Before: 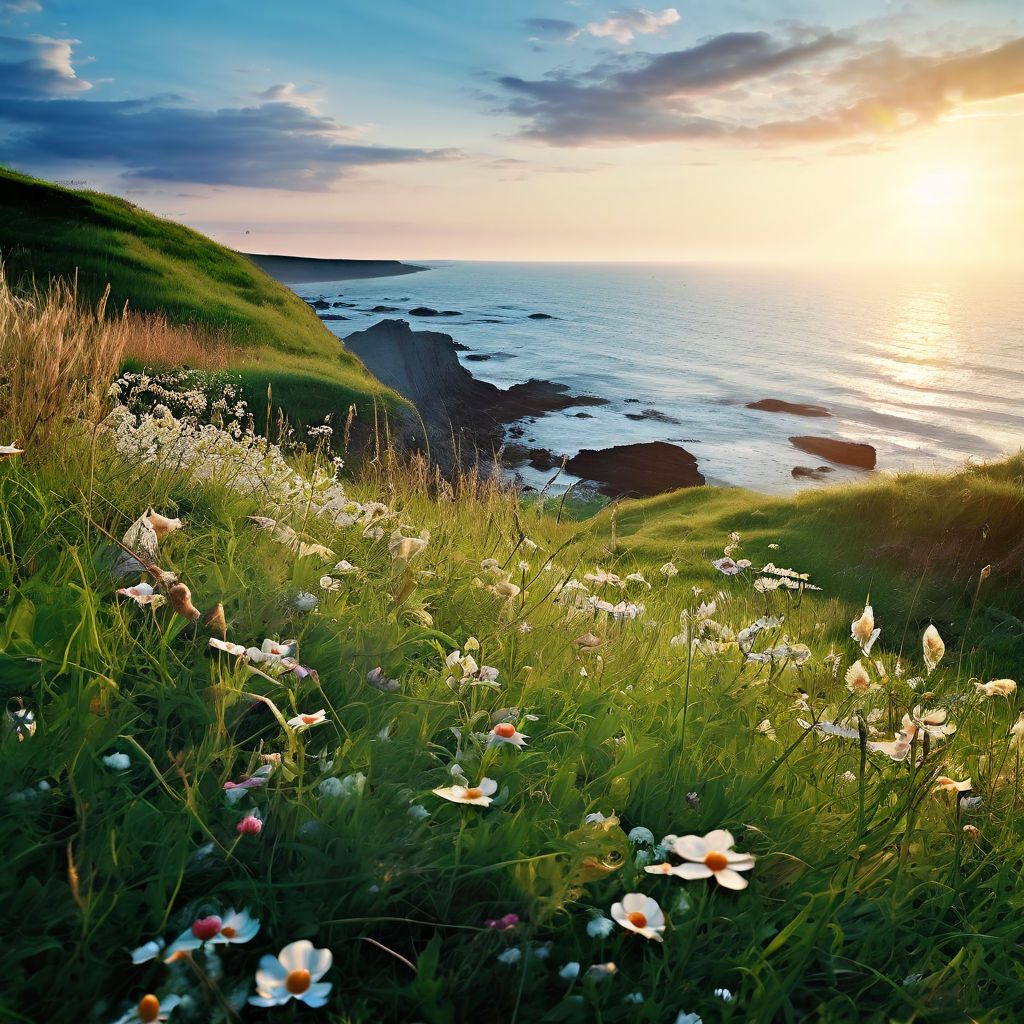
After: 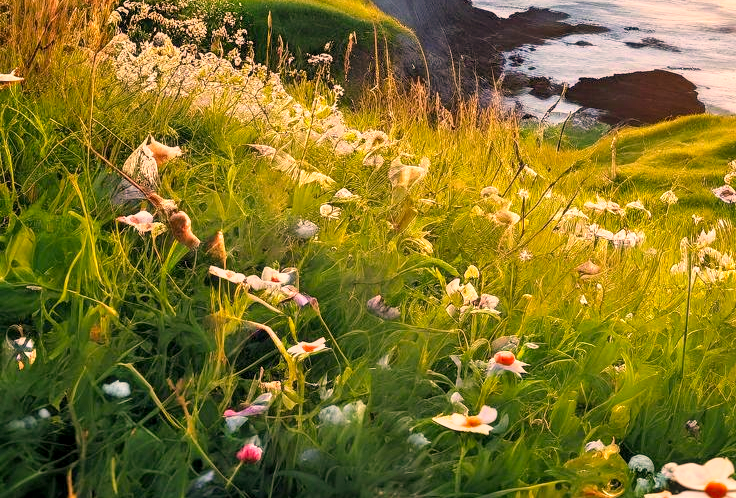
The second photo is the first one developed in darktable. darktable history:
crop: top 36.379%, right 28.059%, bottom 14.986%
shadows and highlights: shadows 34.11, highlights -35.03, soften with gaussian
contrast brightness saturation: contrast 0.072, brightness 0.076, saturation 0.177
exposure: black level correction 0.001, exposure 0.5 EV, compensate highlight preservation false
color correction: highlights a* 20.96, highlights b* 19.68
local contrast: detail 130%
filmic rgb: black relative exposure -16 EV, white relative exposure 2.92 EV, hardness 10, iterations of high-quality reconstruction 0
